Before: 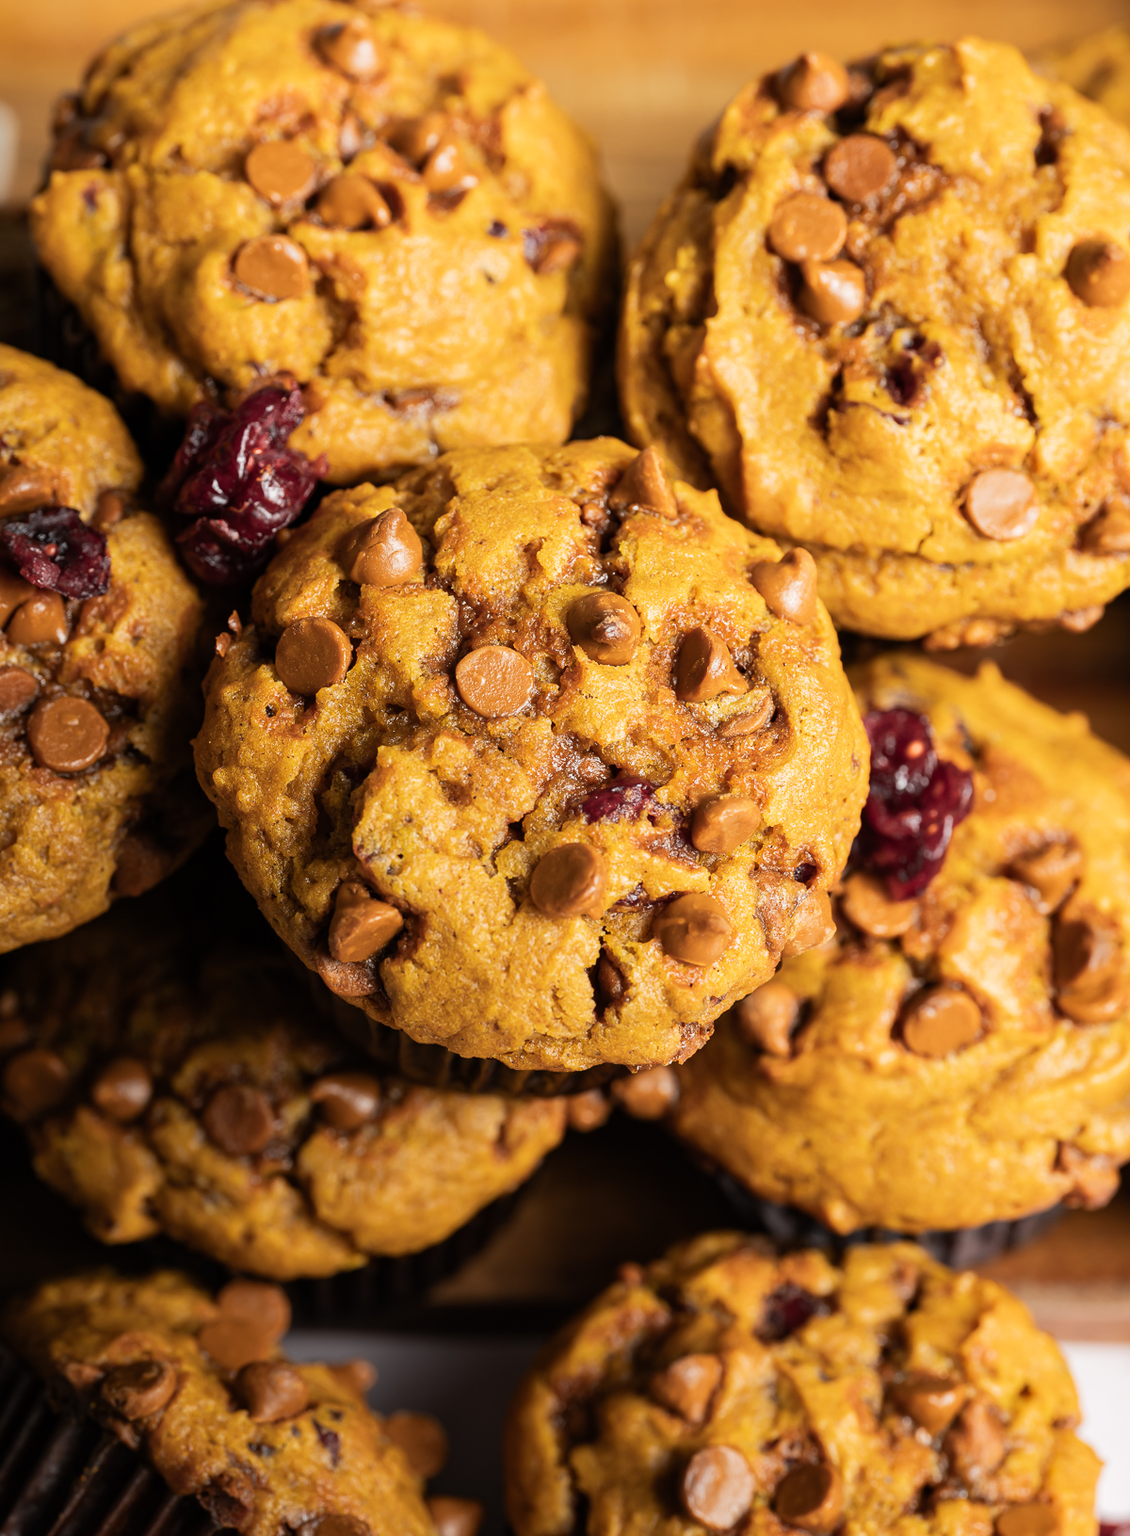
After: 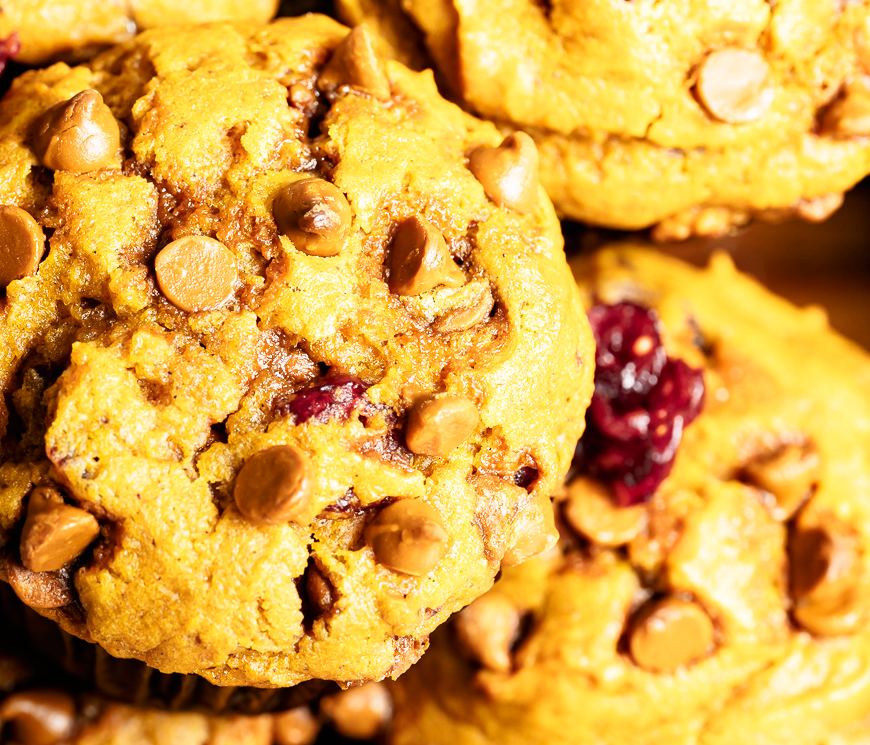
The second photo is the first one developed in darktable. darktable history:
crop and rotate: left 27.499%, top 27.613%, bottom 26.654%
base curve: curves: ch0 [(0, 0) (0.005, 0.002) (0.15, 0.3) (0.4, 0.7) (0.75, 0.95) (1, 1)], preserve colors none
